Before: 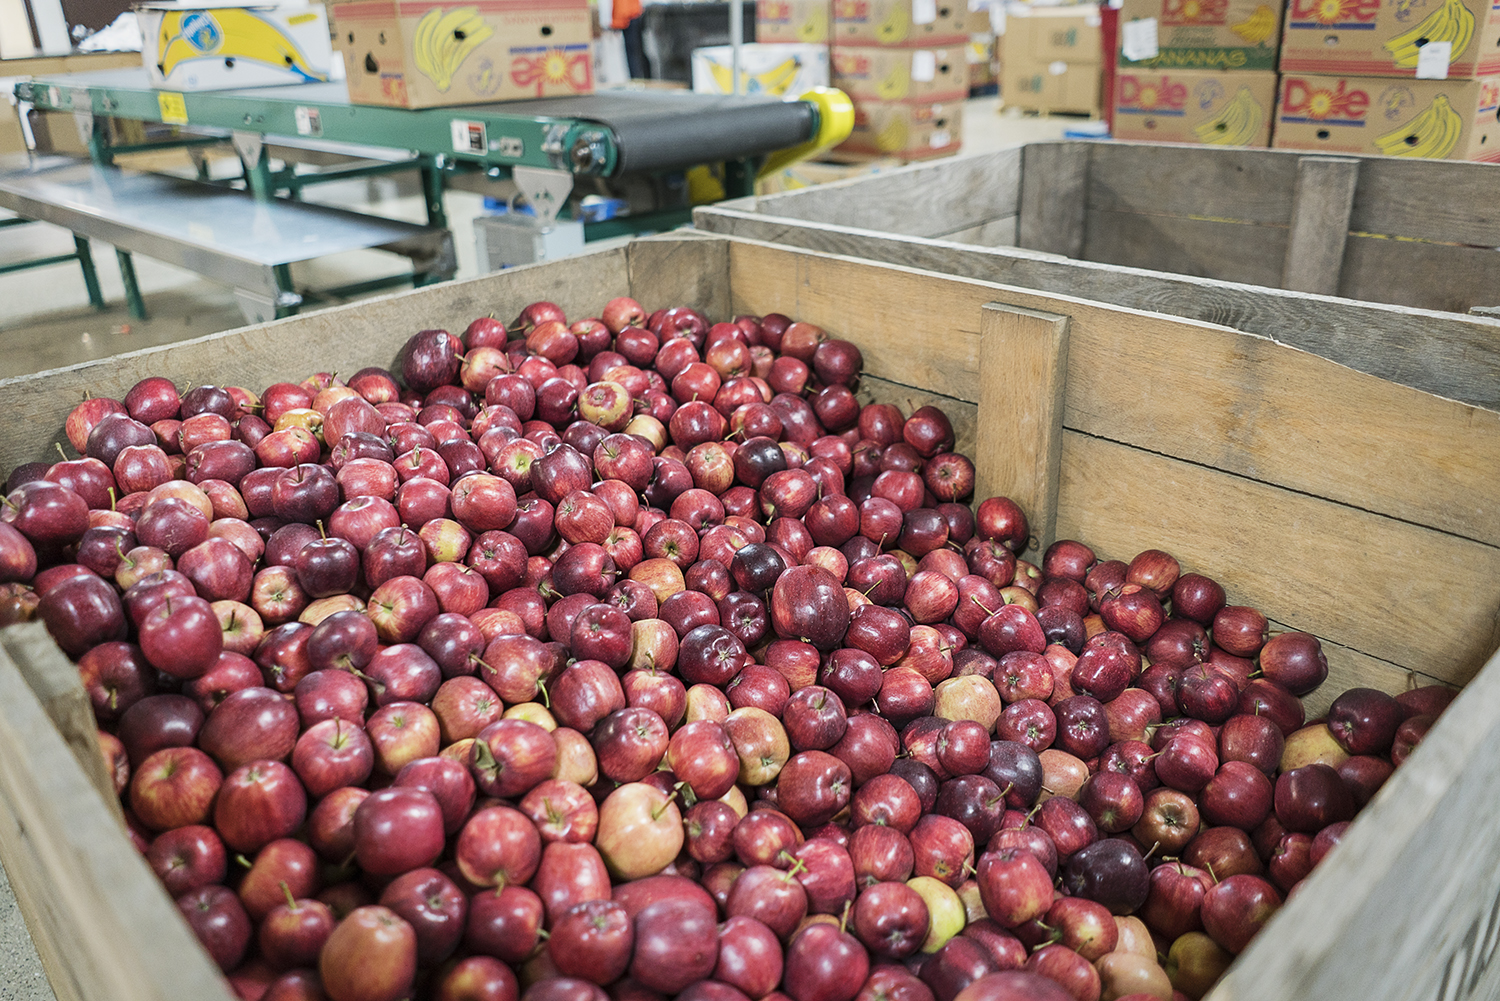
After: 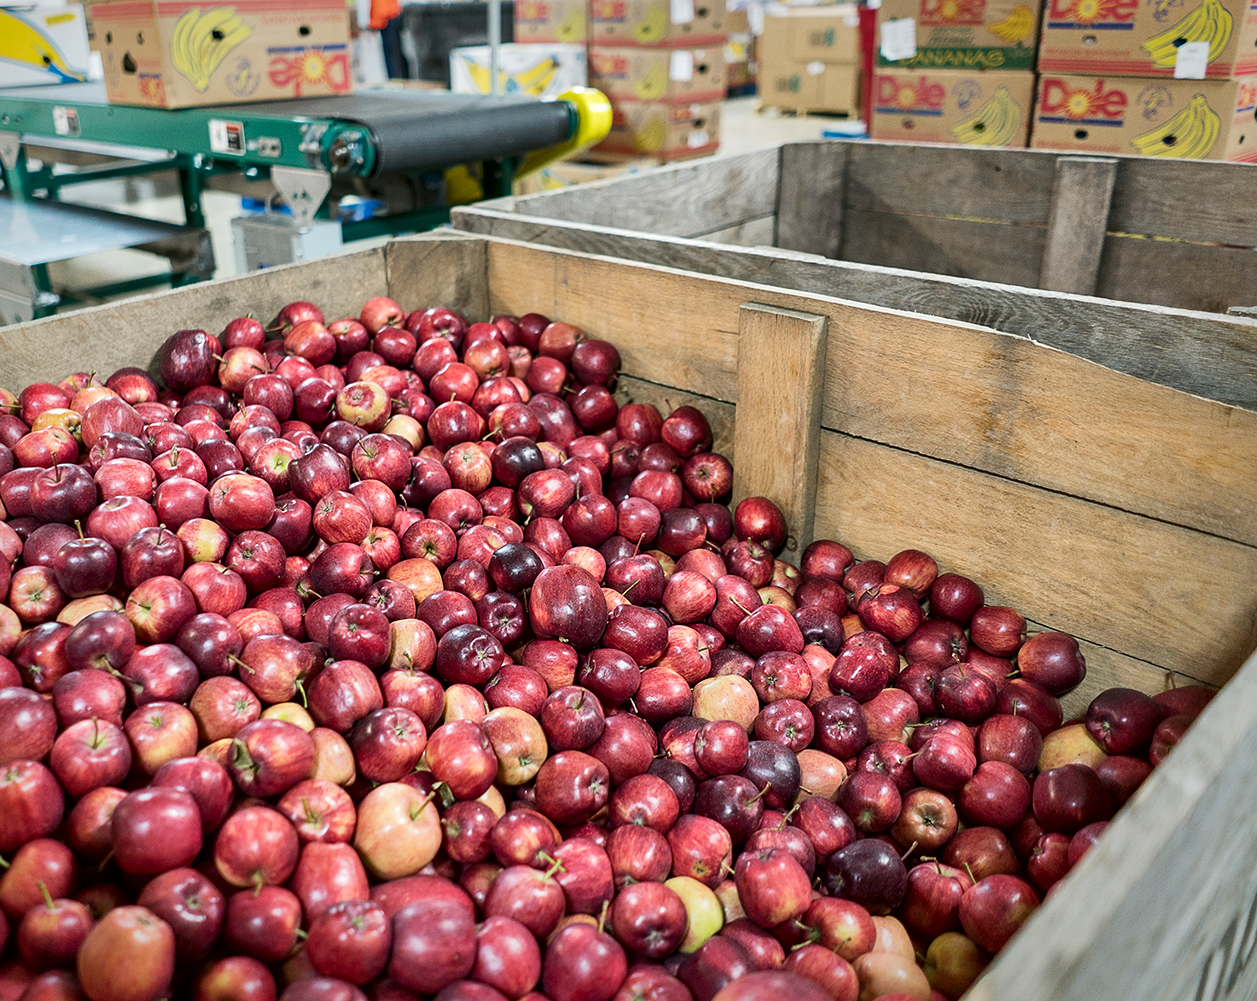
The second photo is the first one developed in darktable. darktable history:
contrast brightness saturation: contrast 0.03, brightness -0.04
local contrast: mode bilateral grid, contrast 25, coarseness 60, detail 151%, midtone range 0.2
shadows and highlights: on, module defaults
crop: left 16.145%
